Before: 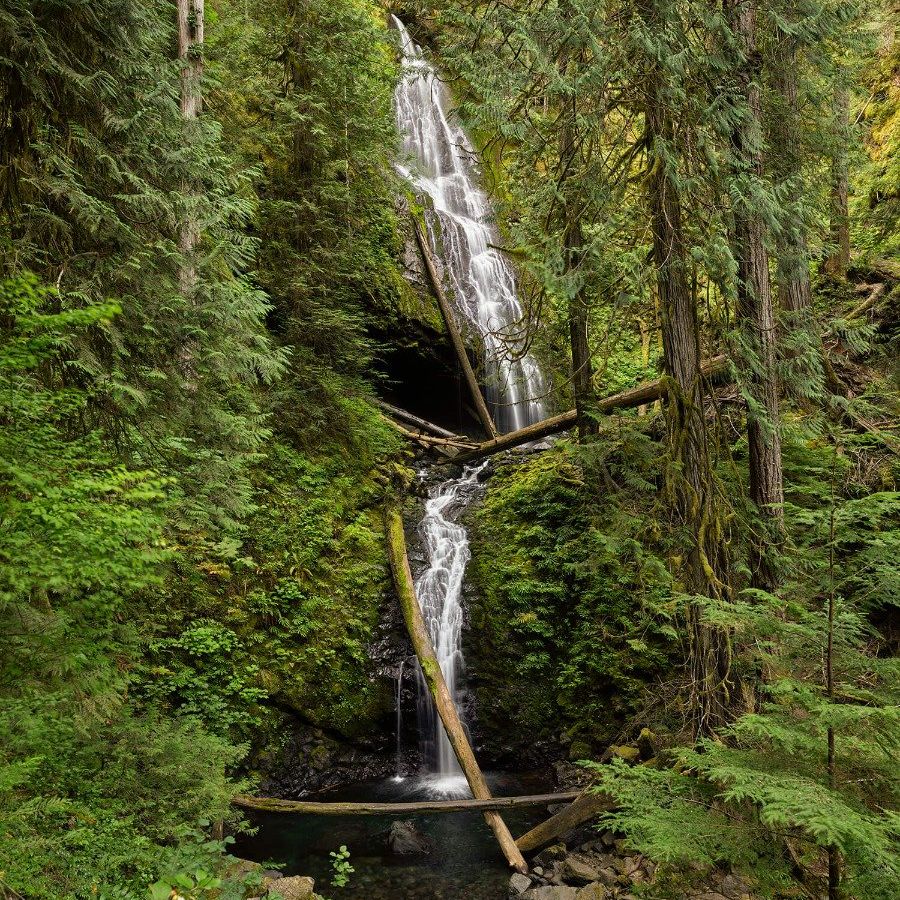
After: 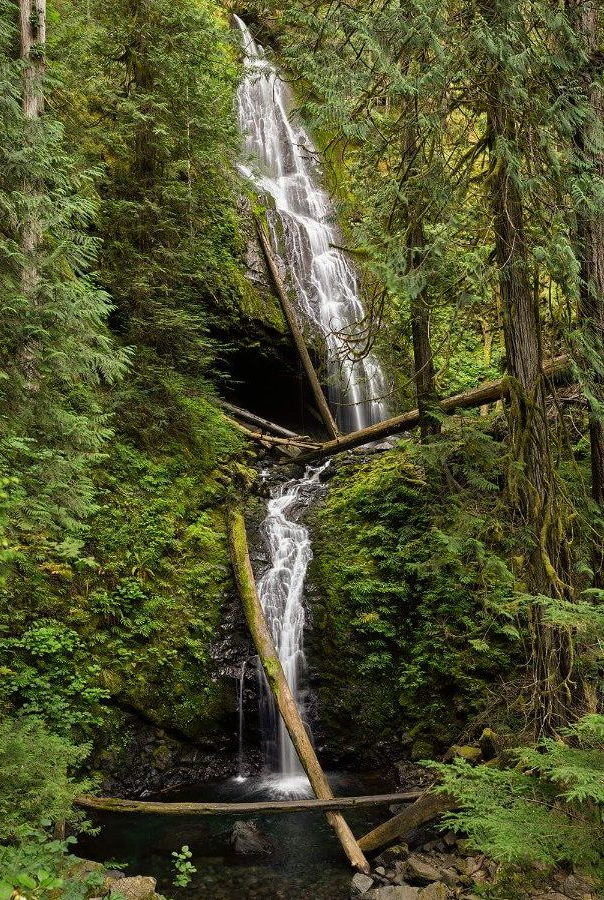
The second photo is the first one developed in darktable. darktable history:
crop and rotate: left 17.563%, right 15.3%
